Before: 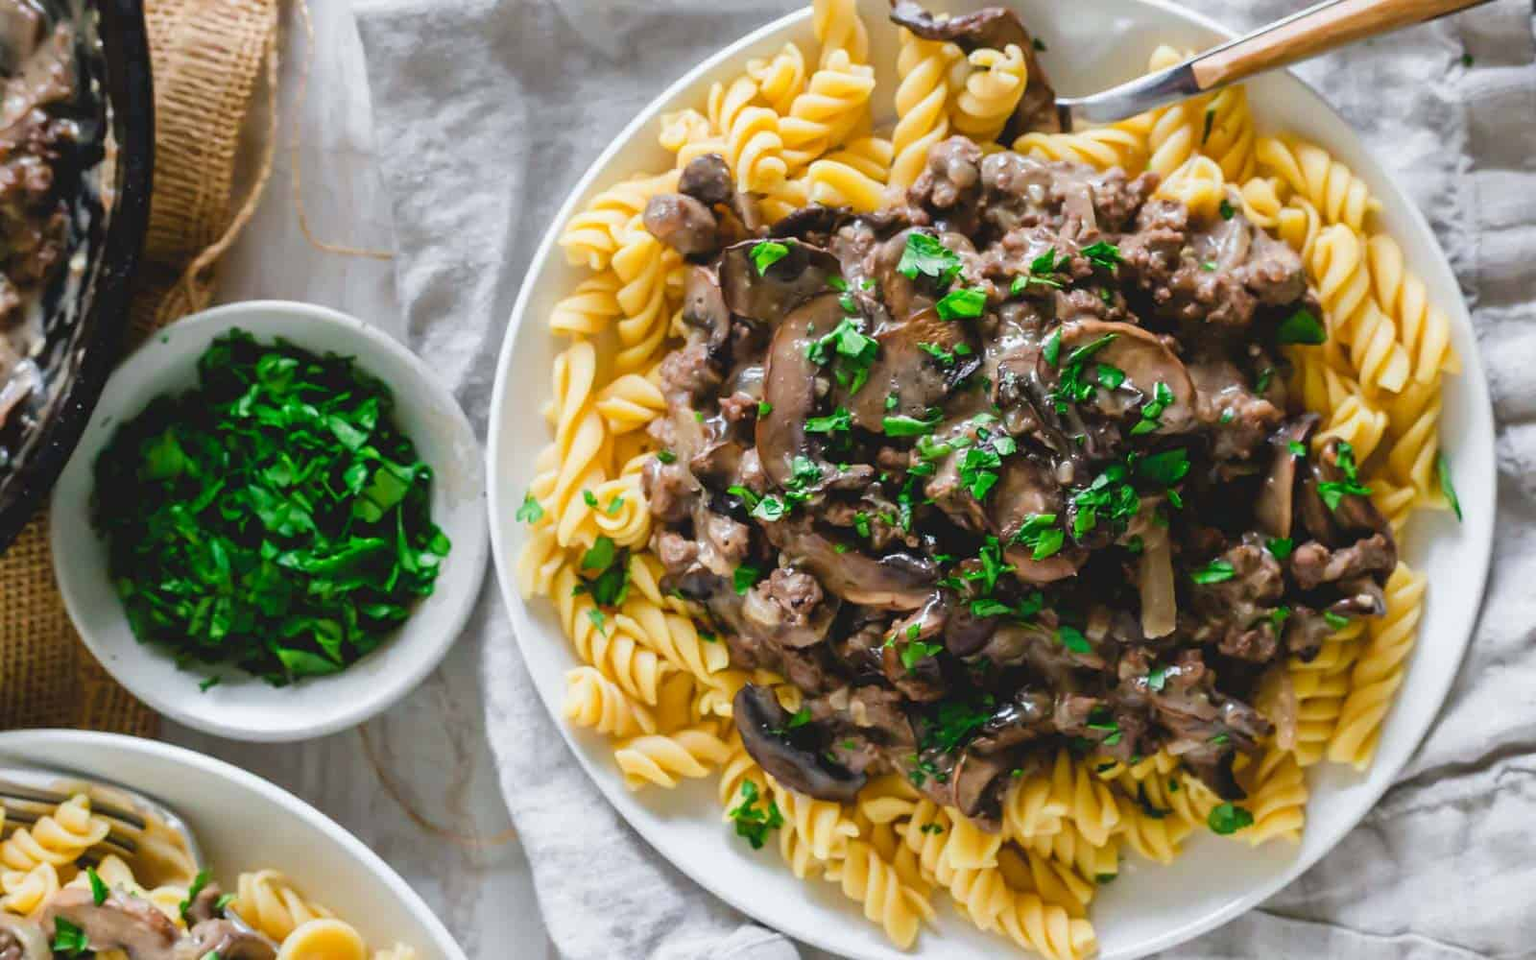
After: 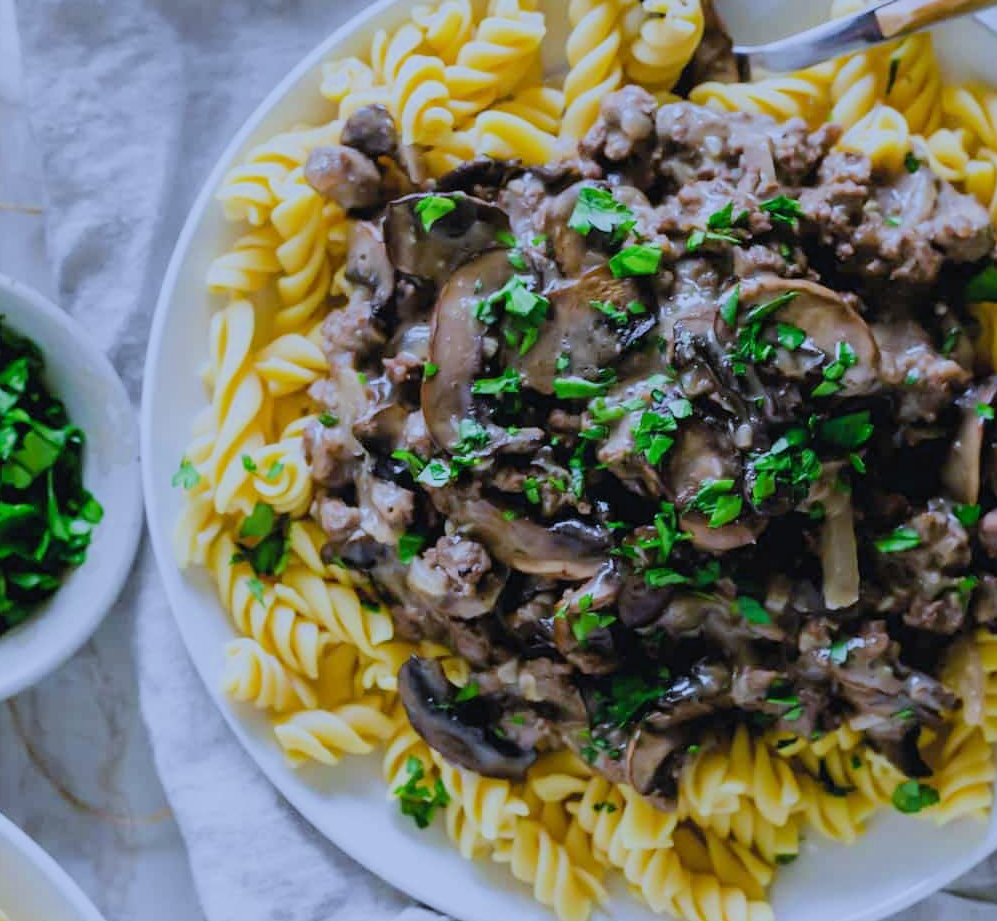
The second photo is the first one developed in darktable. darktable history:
white balance: red 0.871, blue 1.249
crop and rotate: left 22.918%, top 5.629%, right 14.711%, bottom 2.247%
filmic rgb: black relative exposure -7.65 EV, white relative exposure 4.56 EV, hardness 3.61
